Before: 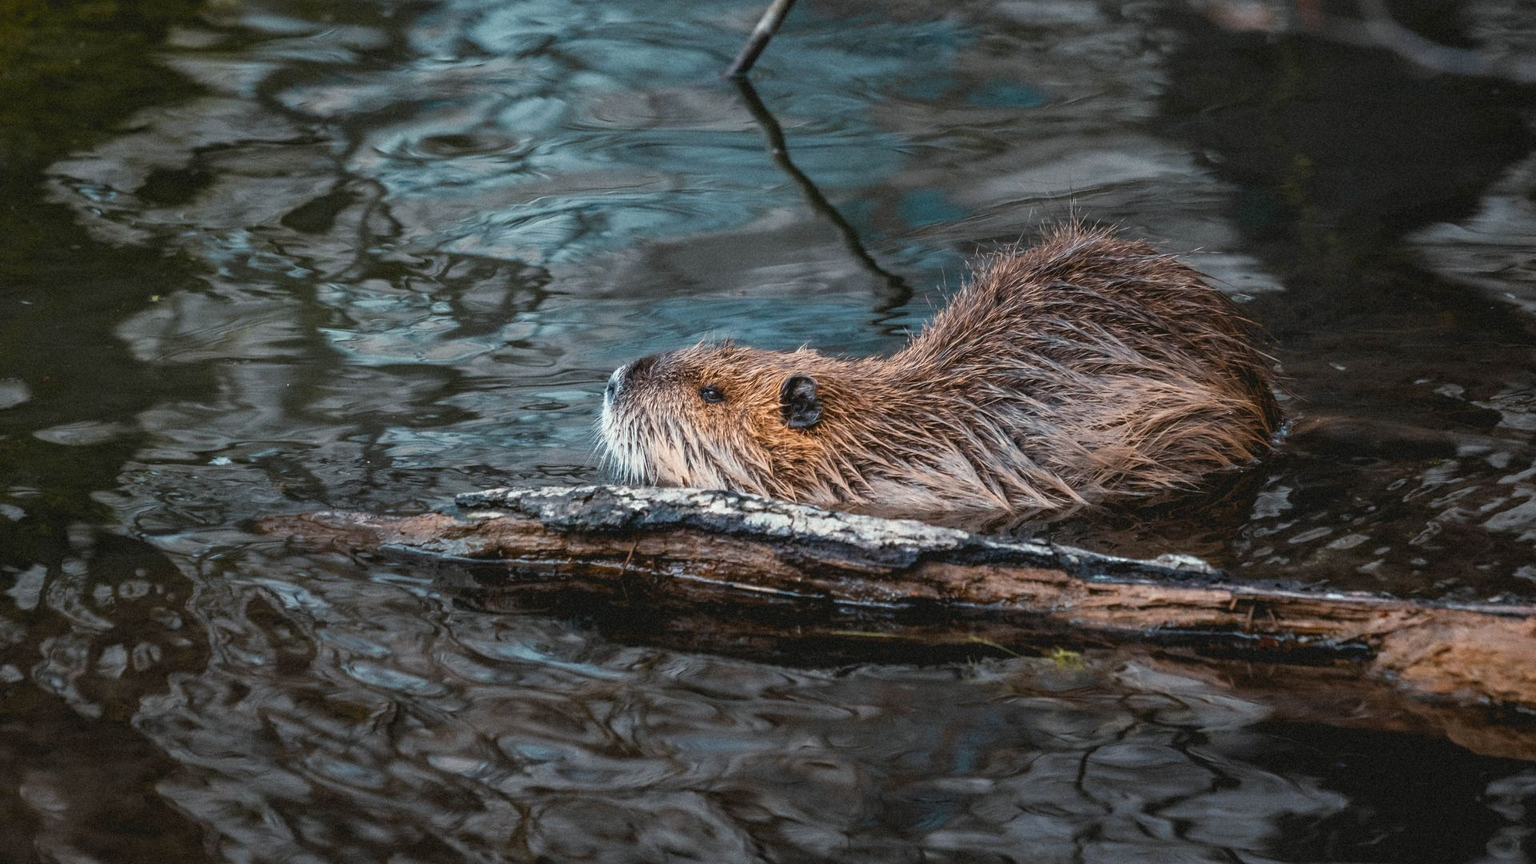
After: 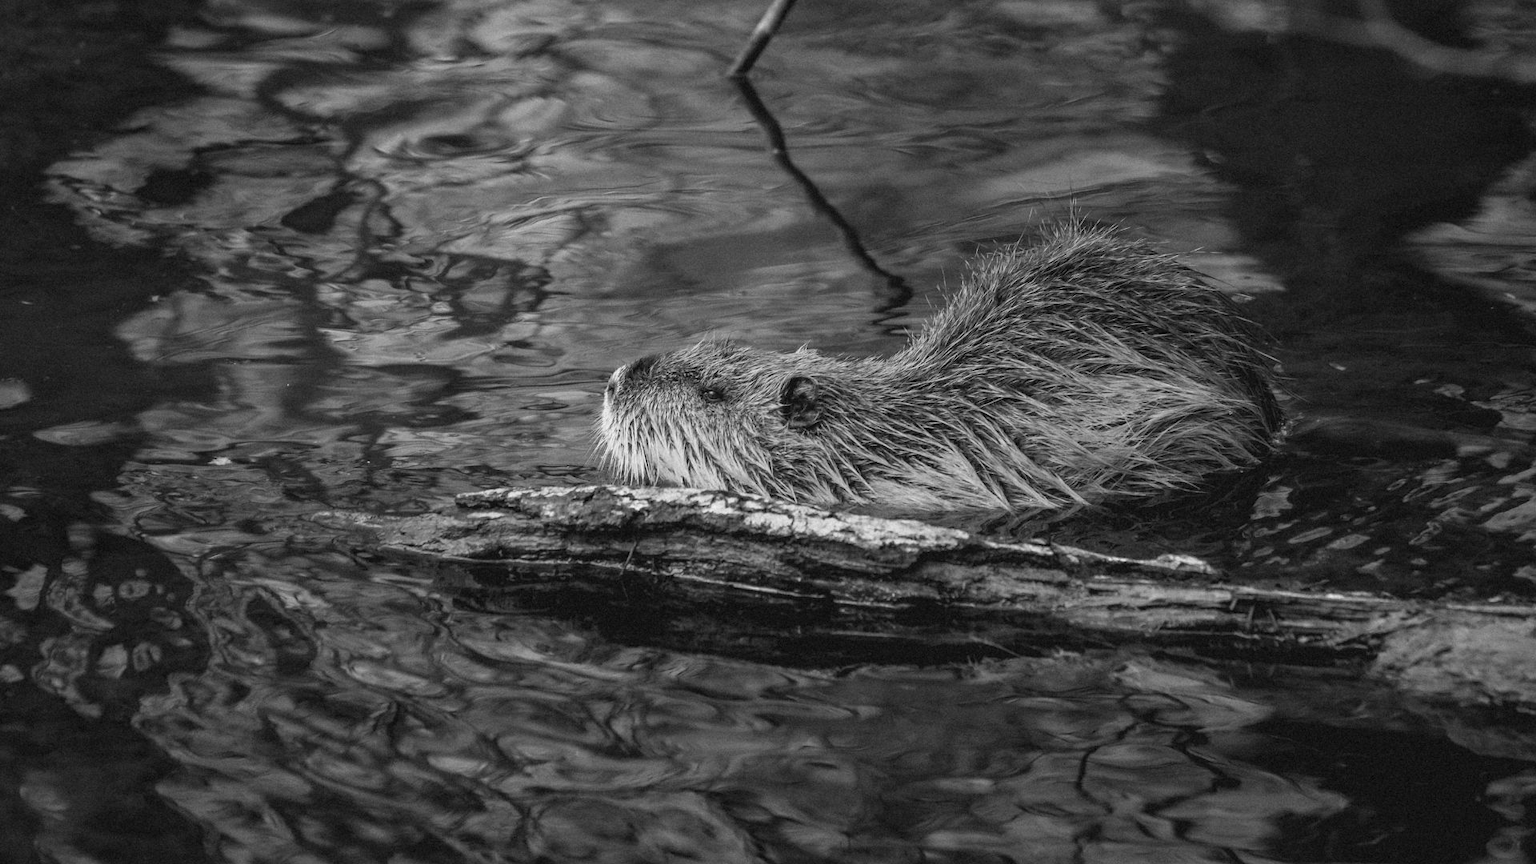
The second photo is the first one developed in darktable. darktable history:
color balance rgb: perceptual saturation grading › global saturation 25%, global vibrance 10%
color calibration: output gray [0.22, 0.42, 0.37, 0], gray › normalize channels true, illuminant same as pipeline (D50), adaptation XYZ, x 0.346, y 0.359, gamut compression 0
